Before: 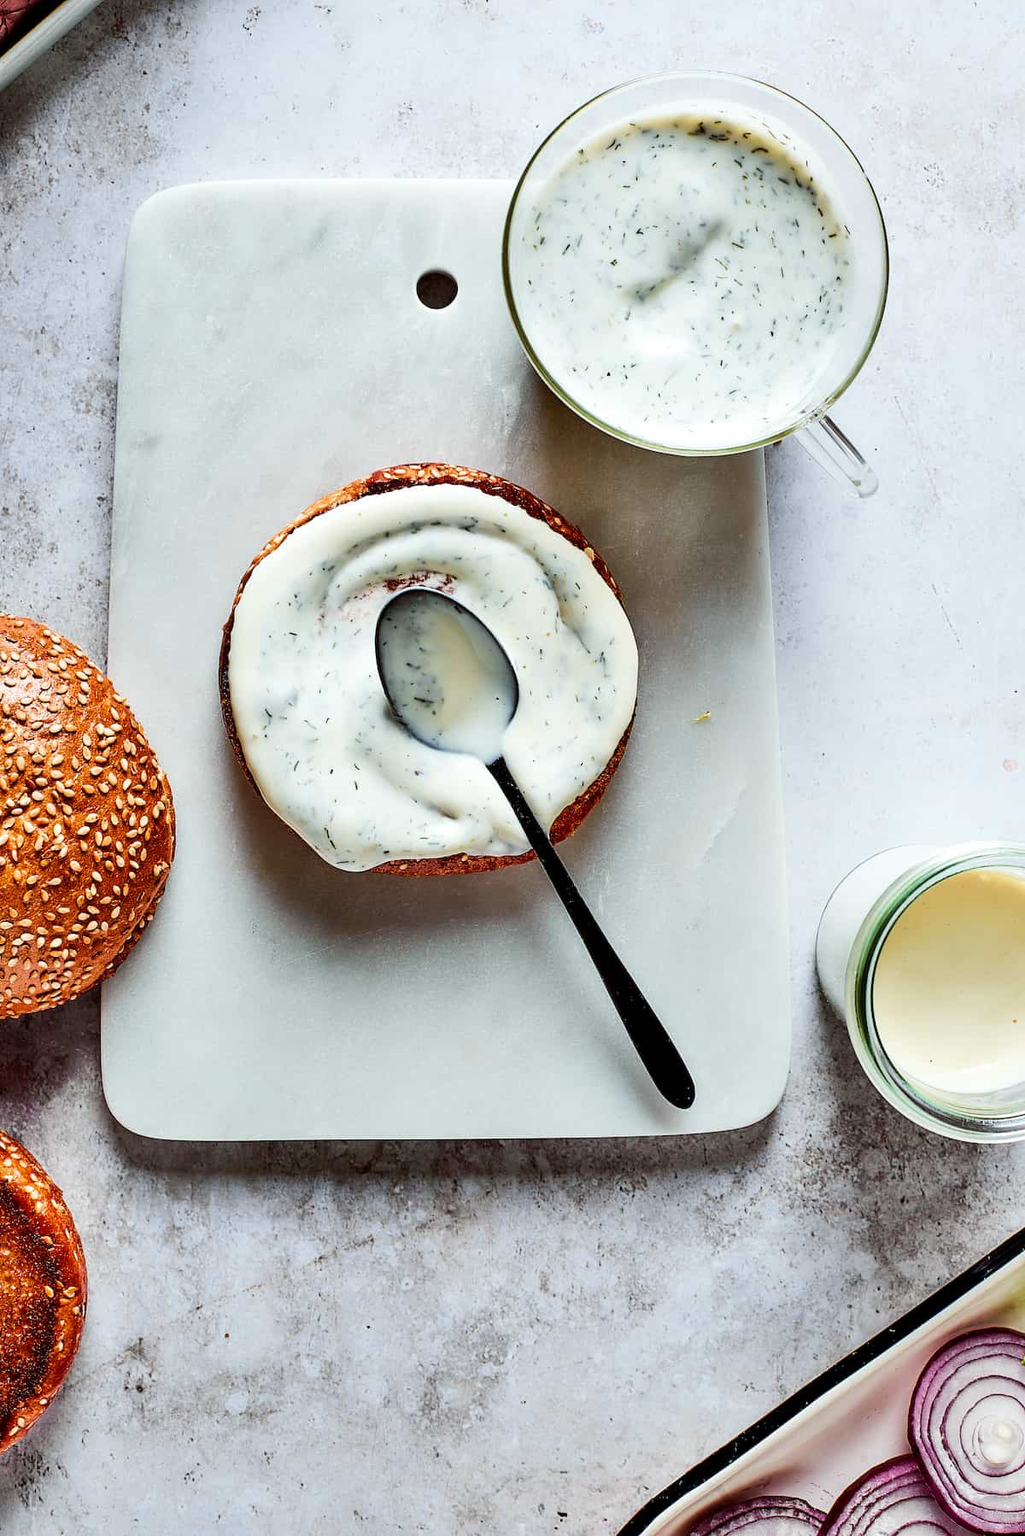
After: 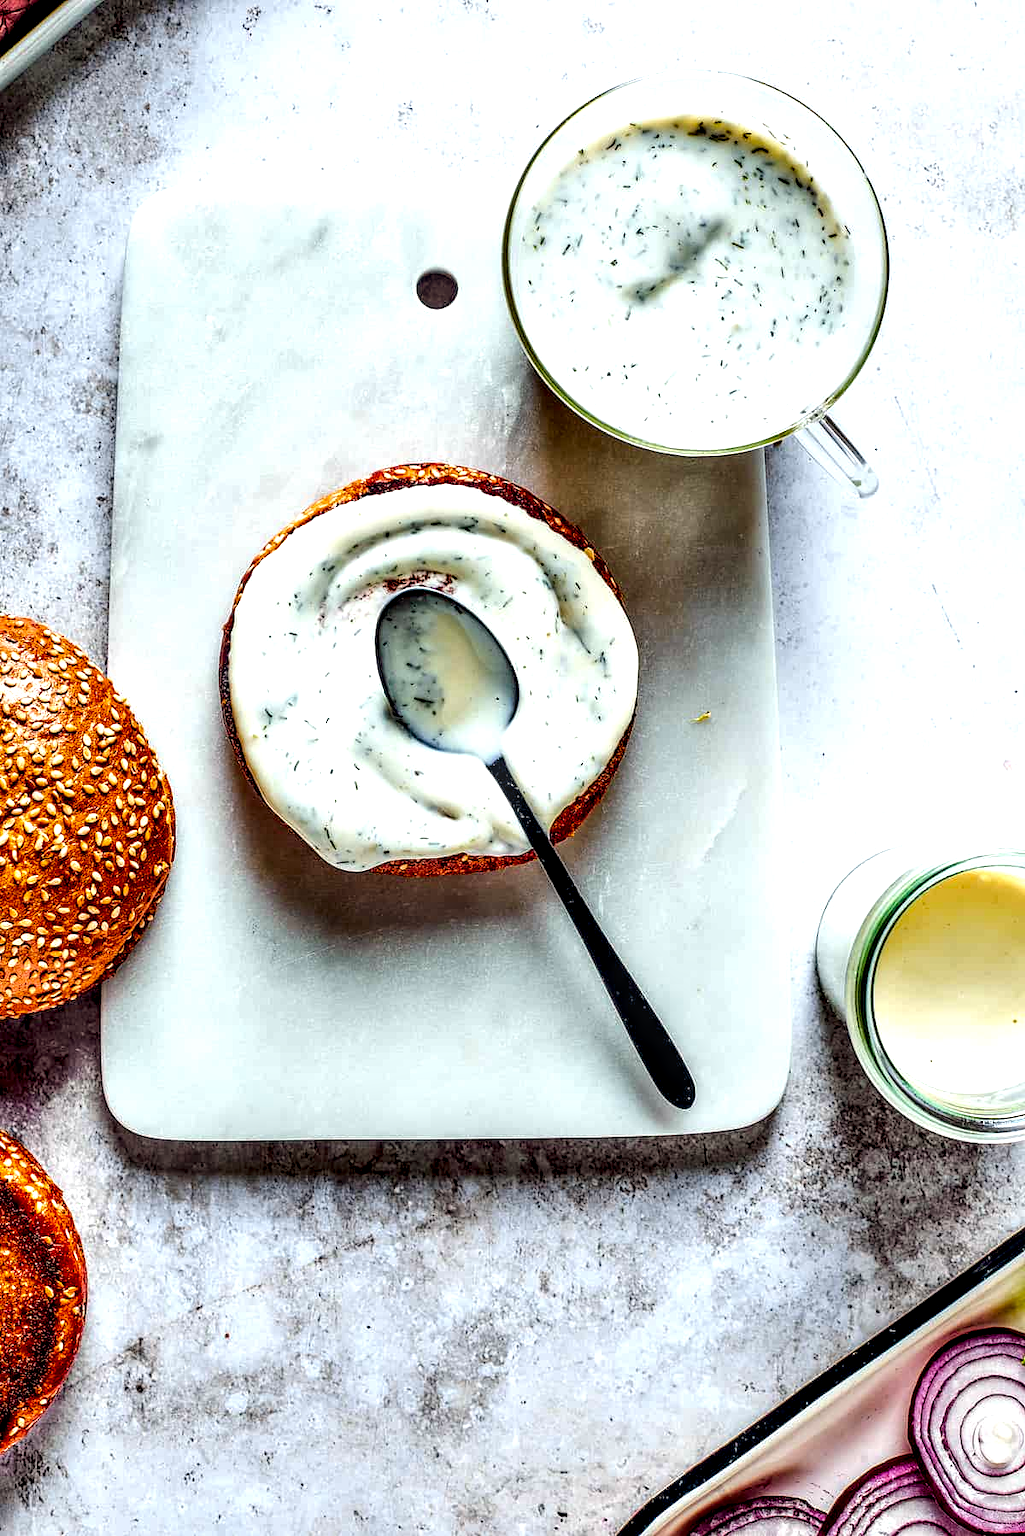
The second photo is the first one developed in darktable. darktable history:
color balance rgb: global offset › chroma 0.053%, global offset › hue 253.82°, perceptual saturation grading › global saturation 25.403%, perceptual brilliance grading › global brilliance 9.411%, perceptual brilliance grading › shadows 14.903%, global vibrance 20%
local contrast: highlights 18%, detail 186%
